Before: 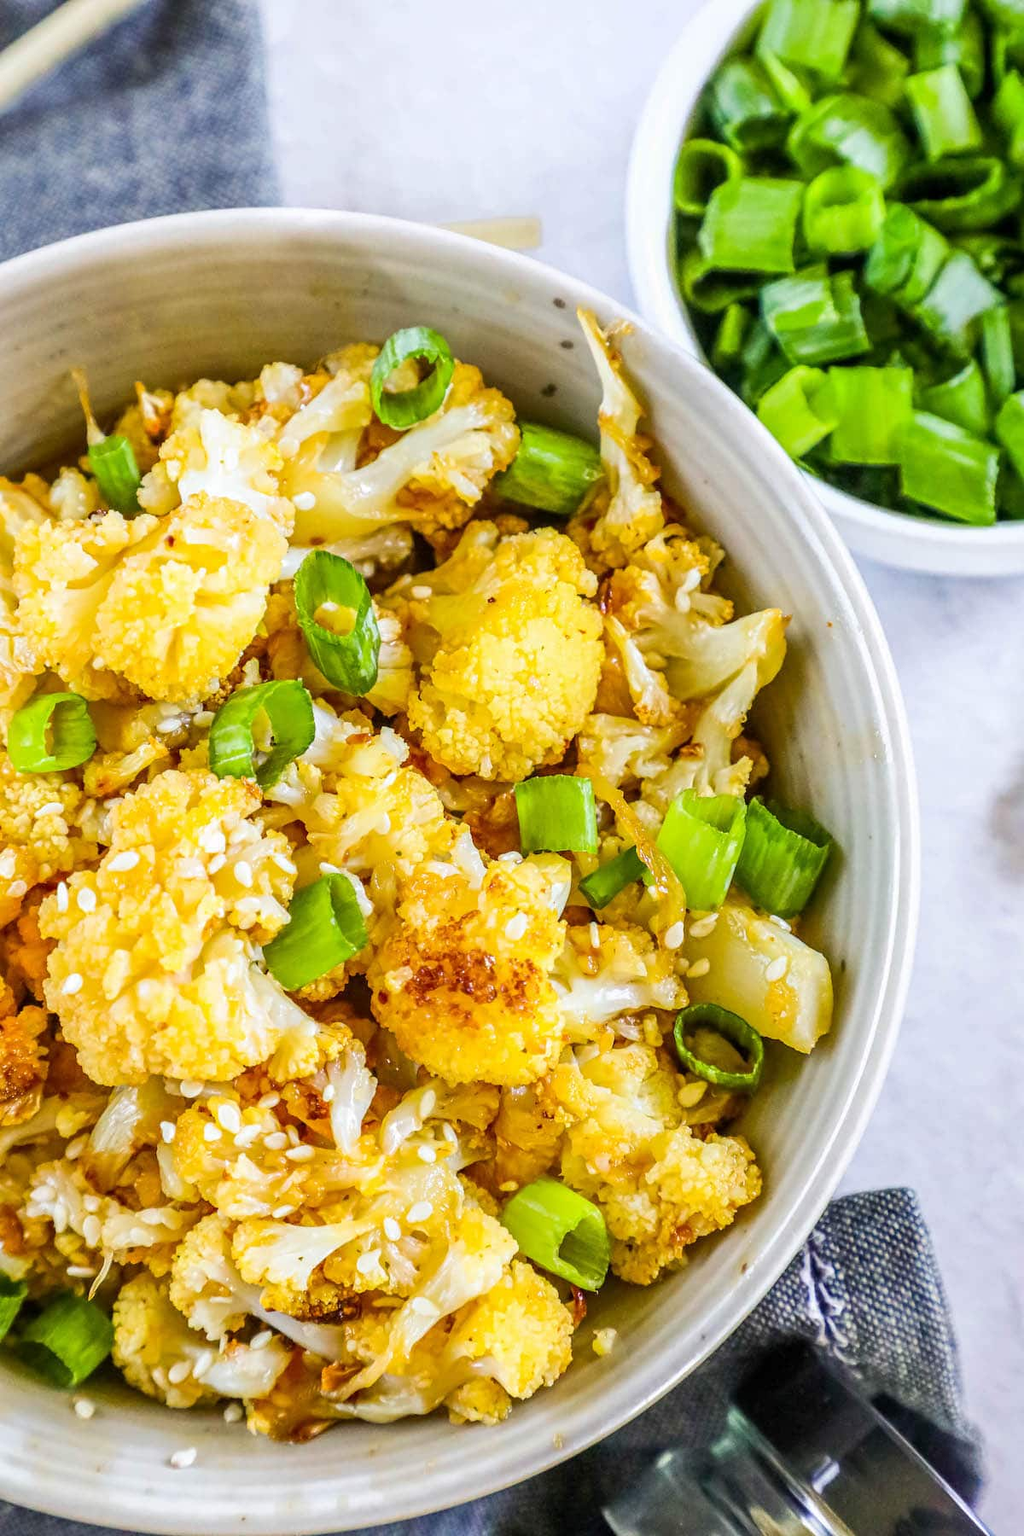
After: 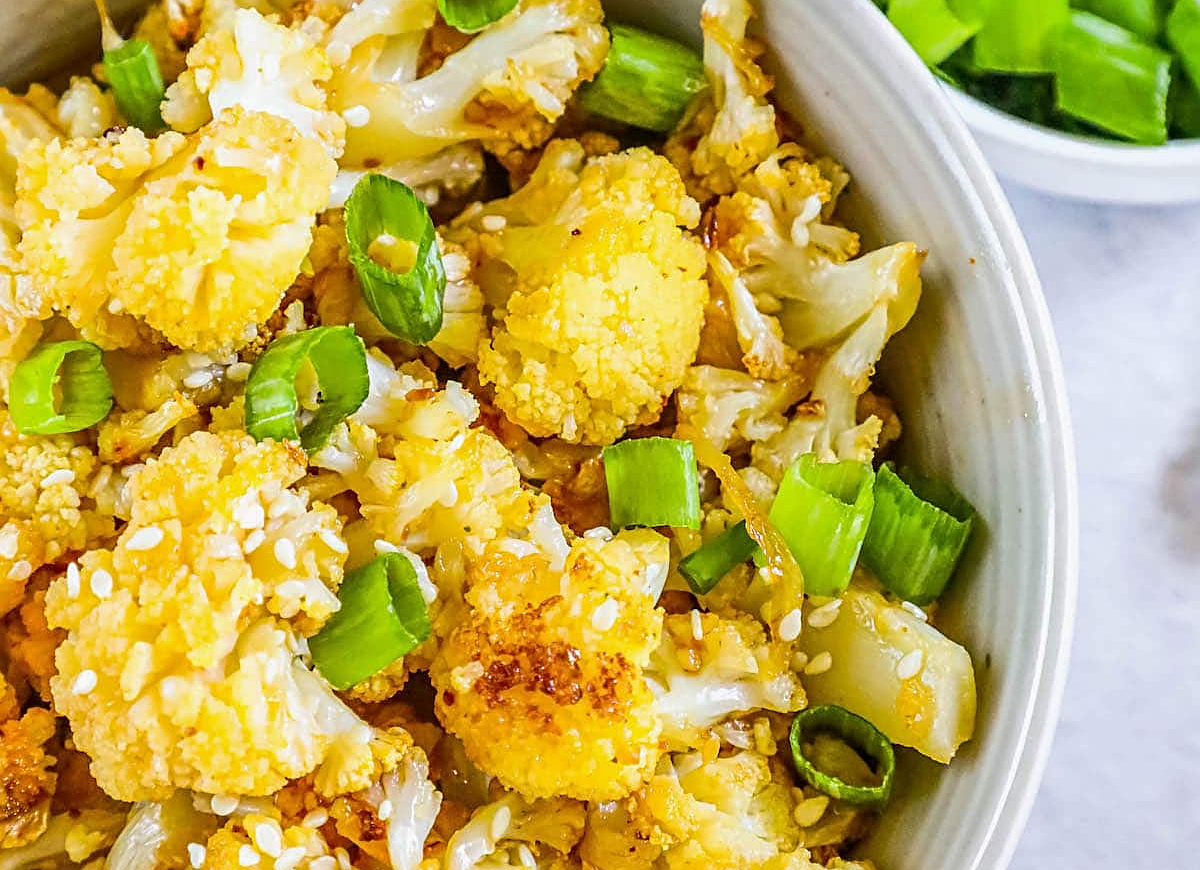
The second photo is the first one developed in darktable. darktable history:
sharpen: on, module defaults
crop and rotate: top 26.177%, bottom 25.49%
exposure: exposure -0.07 EV, compensate highlight preservation false
